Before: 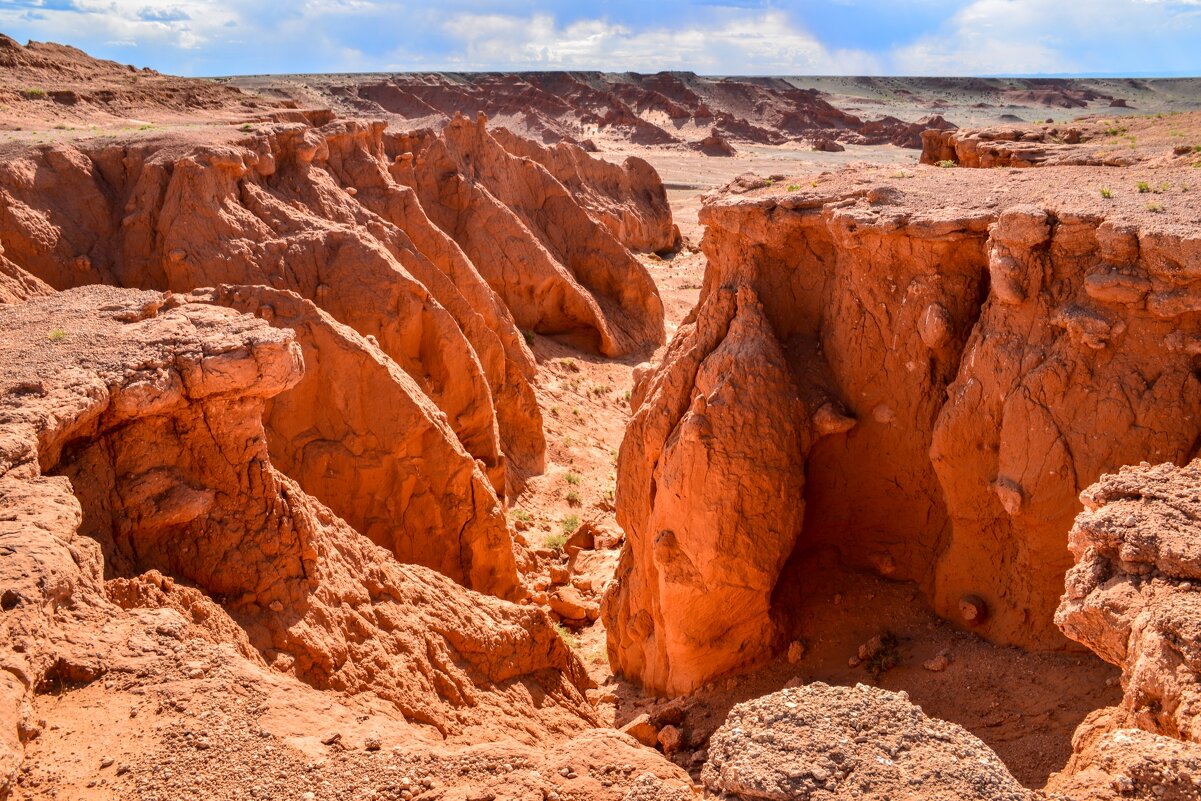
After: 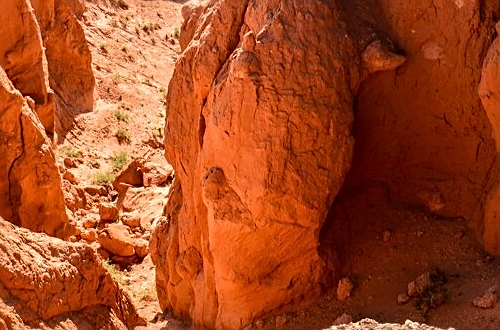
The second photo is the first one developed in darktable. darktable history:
sharpen: on, module defaults
crop: left 37.593%, top 45.34%, right 20.736%, bottom 13.343%
